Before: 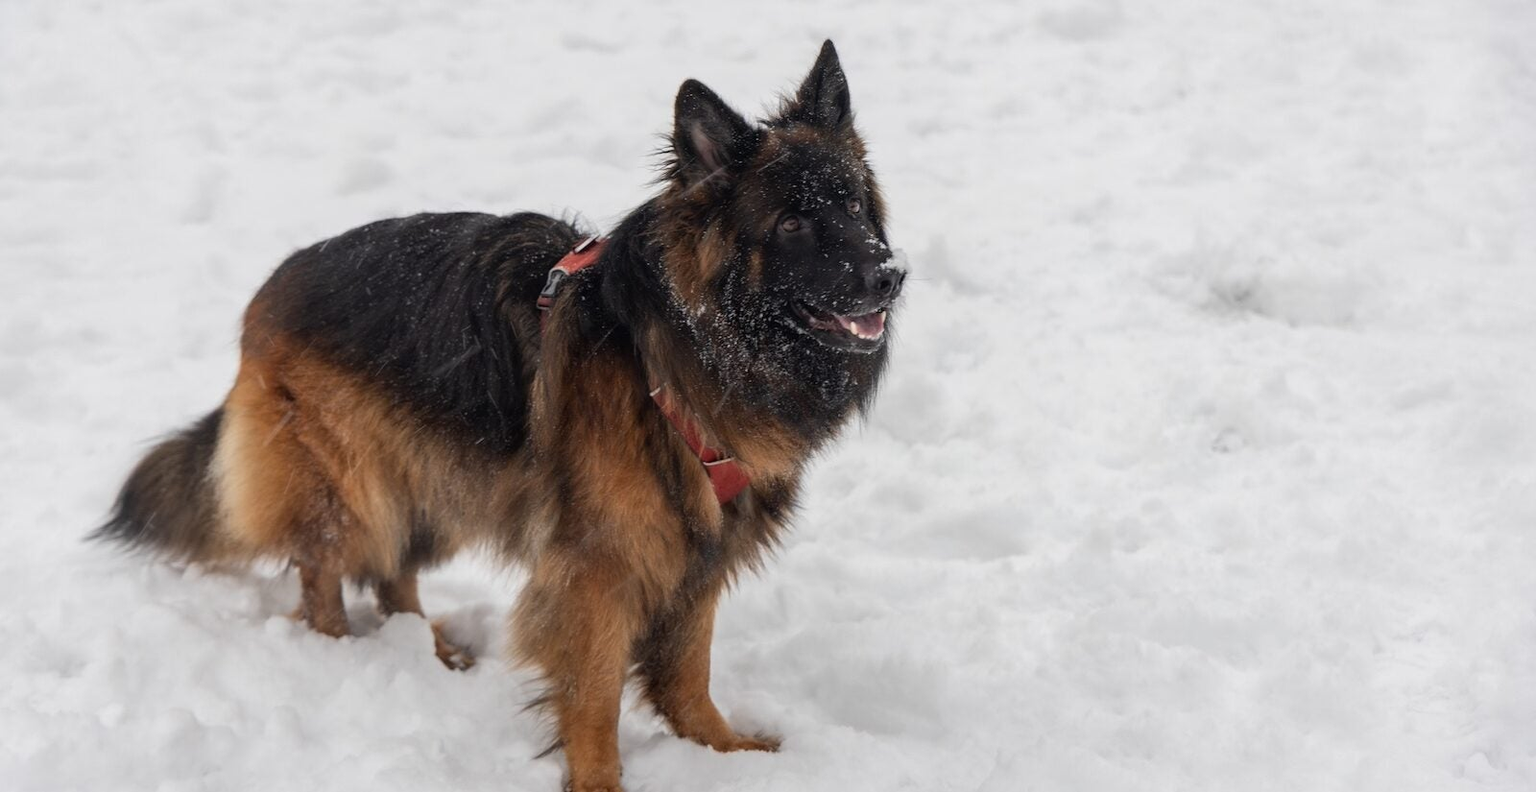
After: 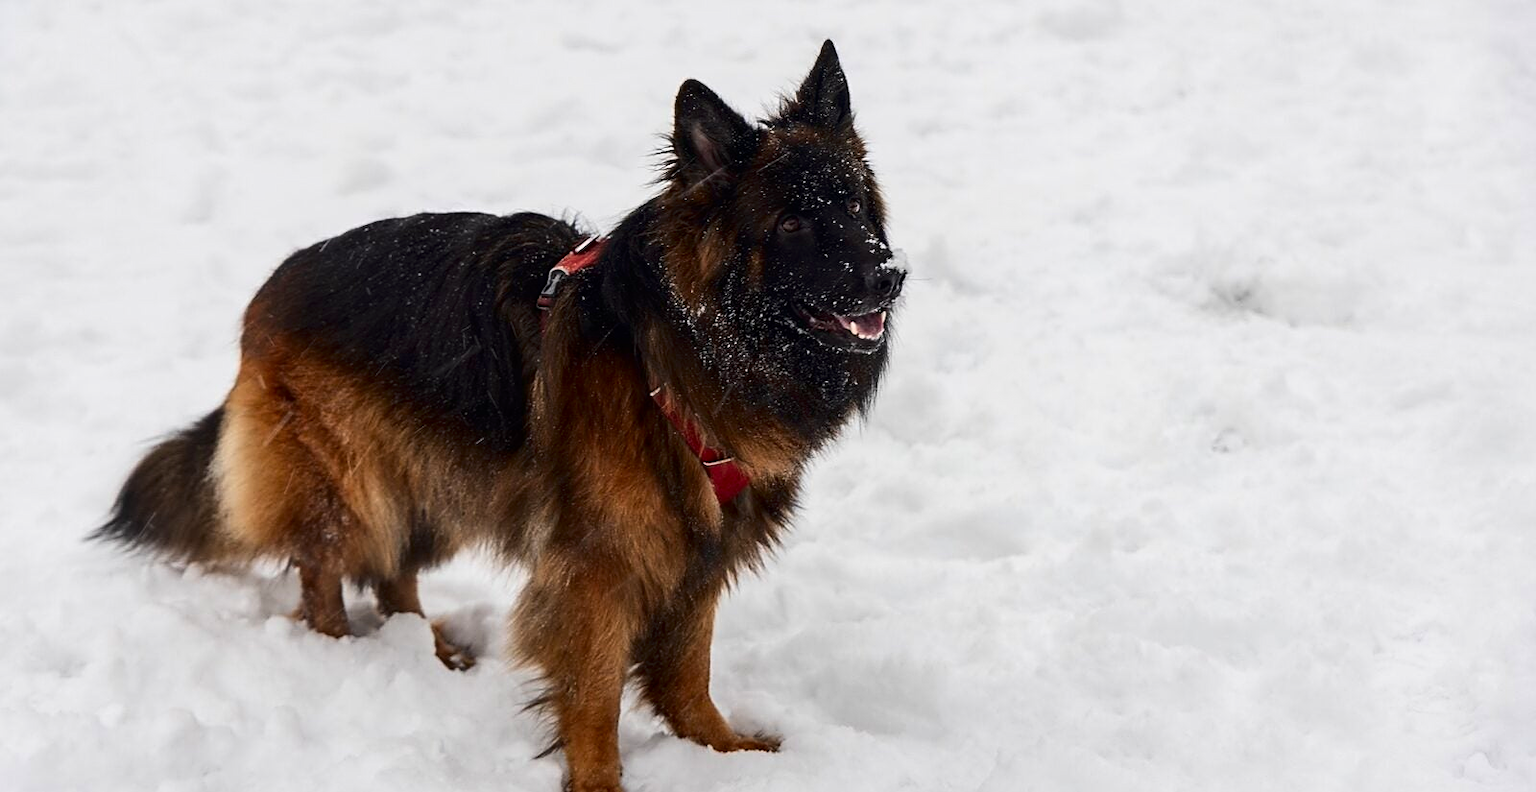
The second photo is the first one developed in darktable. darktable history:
sharpen: on, module defaults
exposure: compensate highlight preservation false
contrast brightness saturation: contrast 0.208, brightness -0.101, saturation 0.212
